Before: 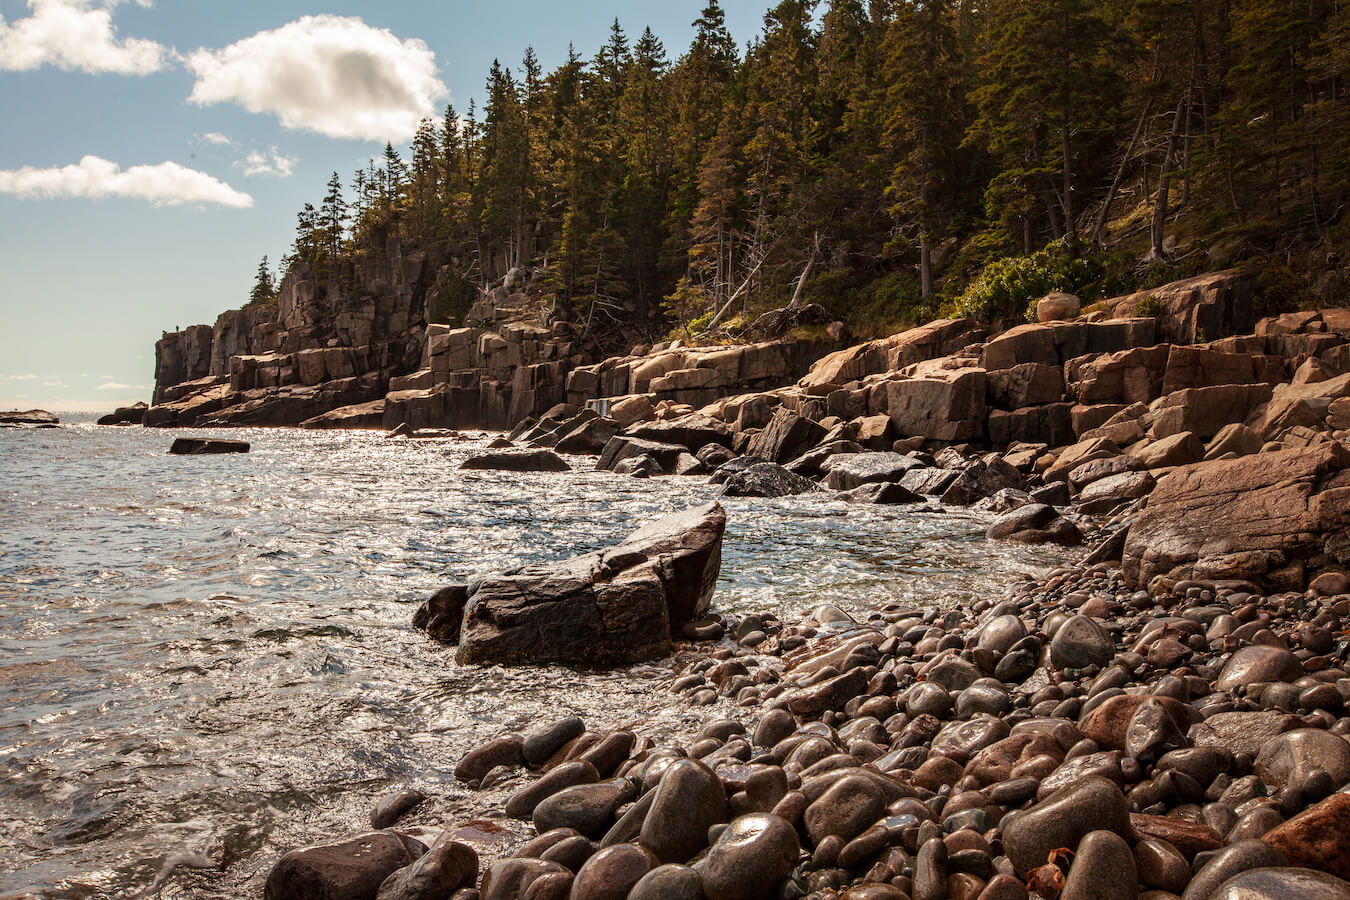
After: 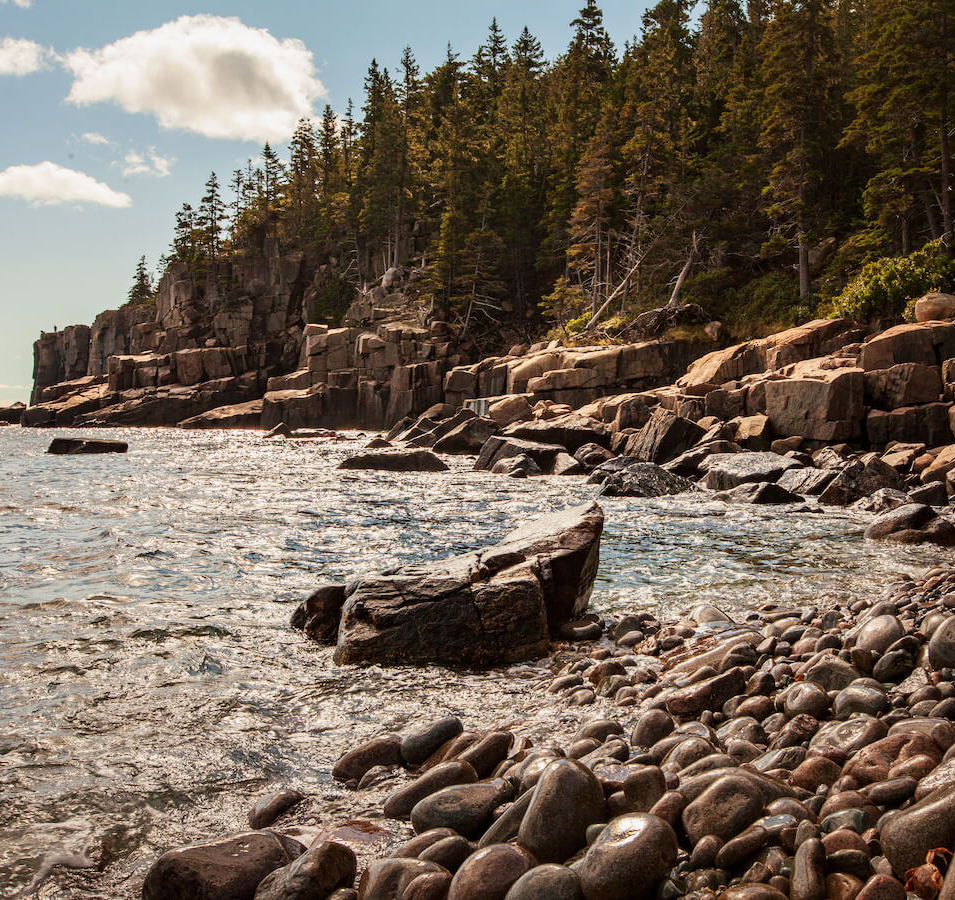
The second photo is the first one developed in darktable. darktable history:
exposure: exposure -0.116 EV, compensate exposure bias true, compensate highlight preservation false
tone curve: curves: ch0 [(0, 0) (0.641, 0.691) (1, 1)]
crop and rotate: left 9.061%, right 20.142%
